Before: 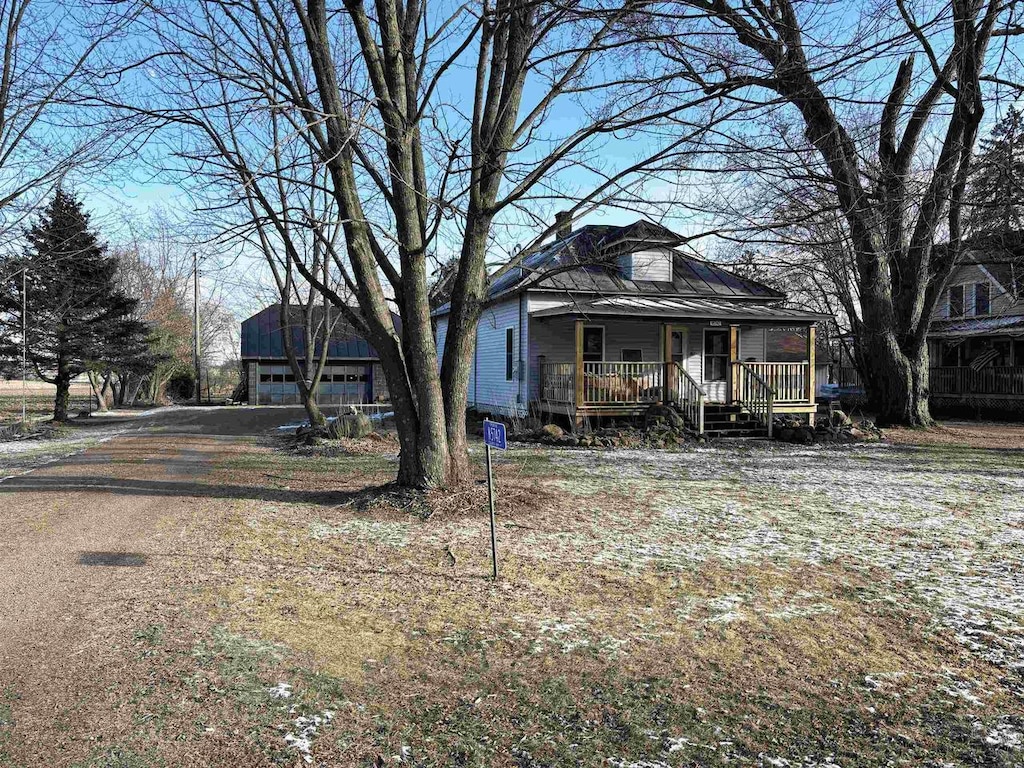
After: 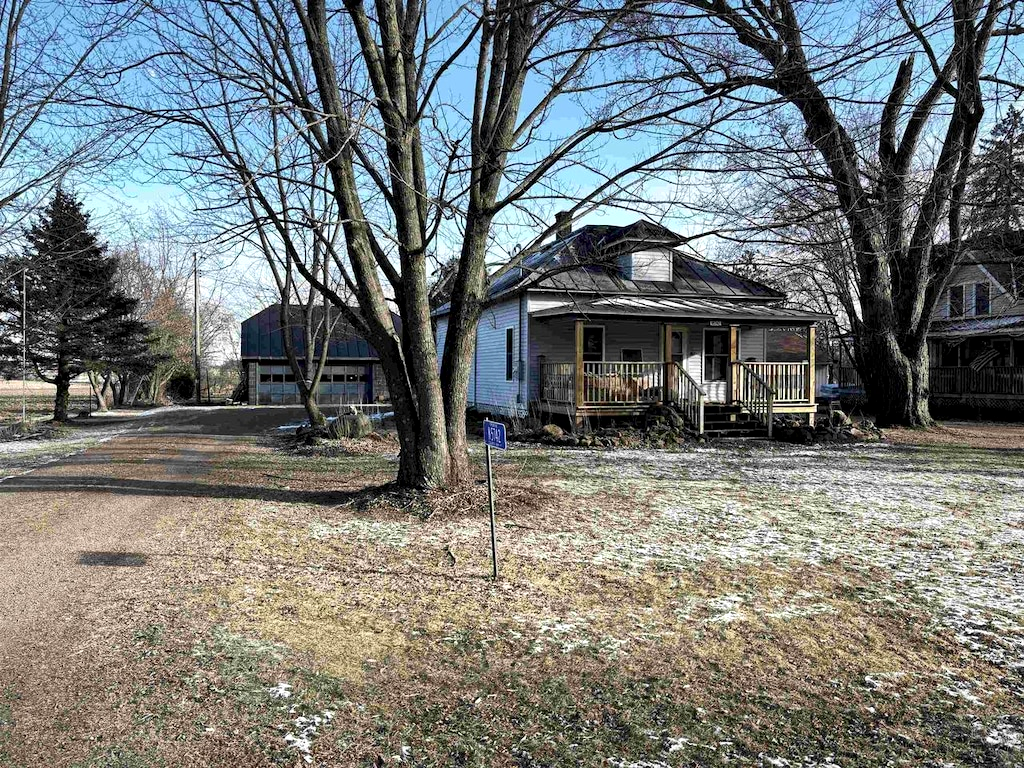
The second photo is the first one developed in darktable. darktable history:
local contrast: mode bilateral grid, contrast 99, coarseness 99, detail 165%, midtone range 0.2
